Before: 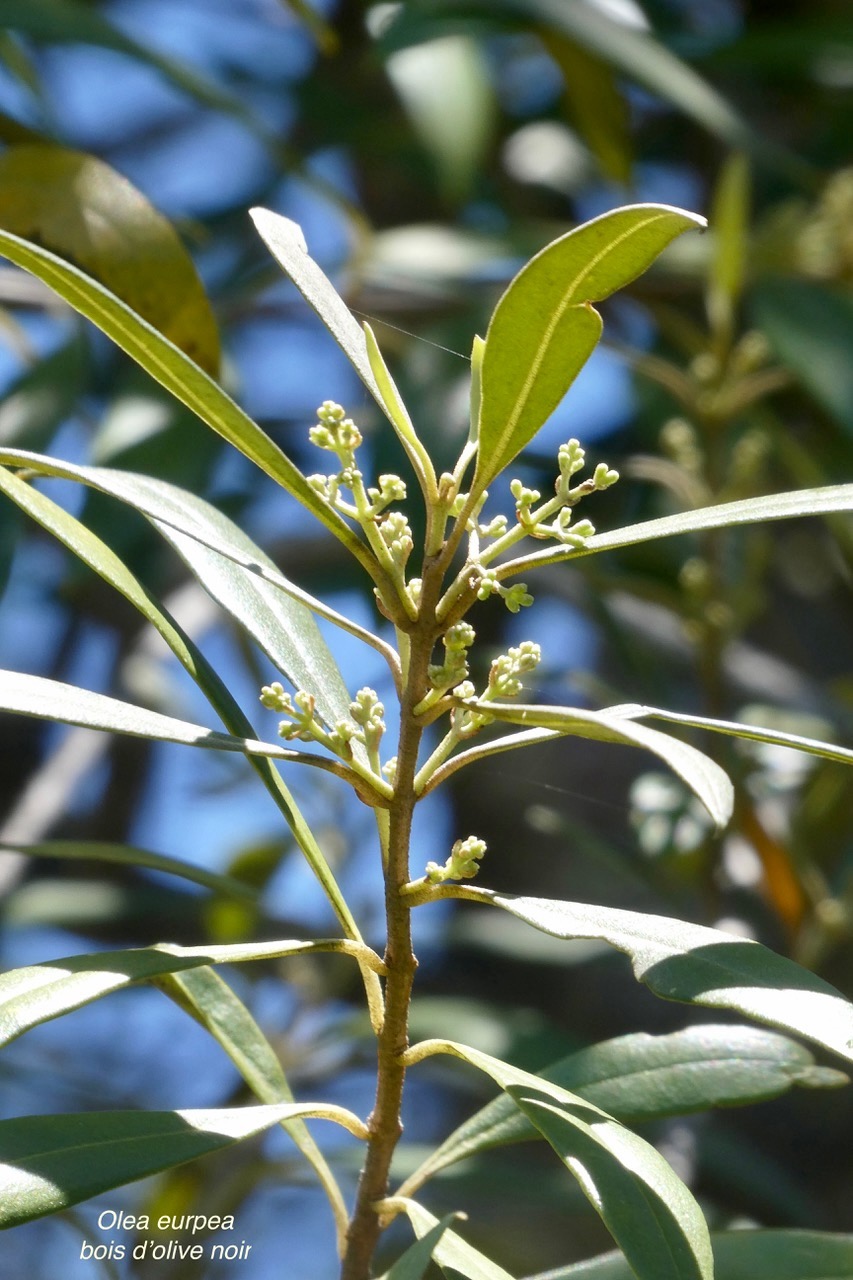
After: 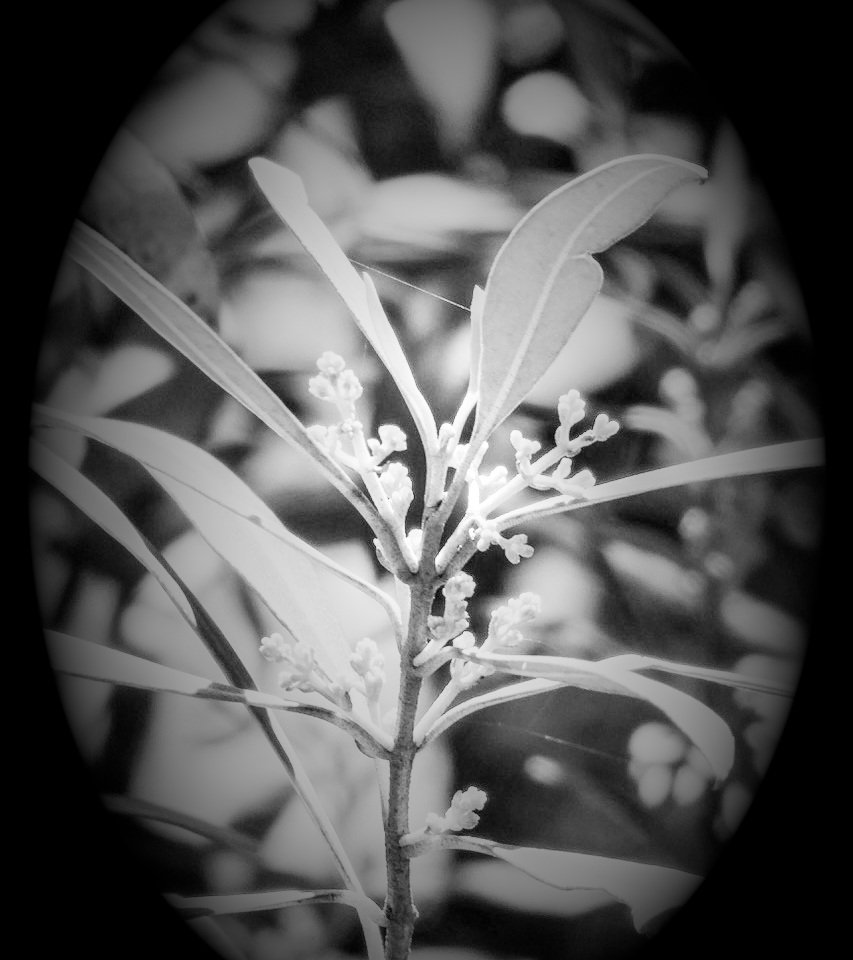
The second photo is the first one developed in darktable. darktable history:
contrast brightness saturation: contrast -0.15, brightness 0.05, saturation -0.12
local contrast: highlights 19%, detail 186%
color correction: highlights a* -0.95, highlights b* 4.5, shadows a* 3.55
sigmoid: contrast 1.7, skew -0.2, preserve hue 0%, red attenuation 0.1, red rotation 0.035, green attenuation 0.1, green rotation -0.017, blue attenuation 0.15, blue rotation -0.052, base primaries Rec2020
monochrome: on, module defaults
exposure: black level correction 0, exposure 2.088 EV, compensate exposure bias true, compensate highlight preservation false
vignetting: fall-off start 15.9%, fall-off radius 100%, brightness -1, saturation 0.5, width/height ratio 0.719
crop: top 3.857%, bottom 21.132%
